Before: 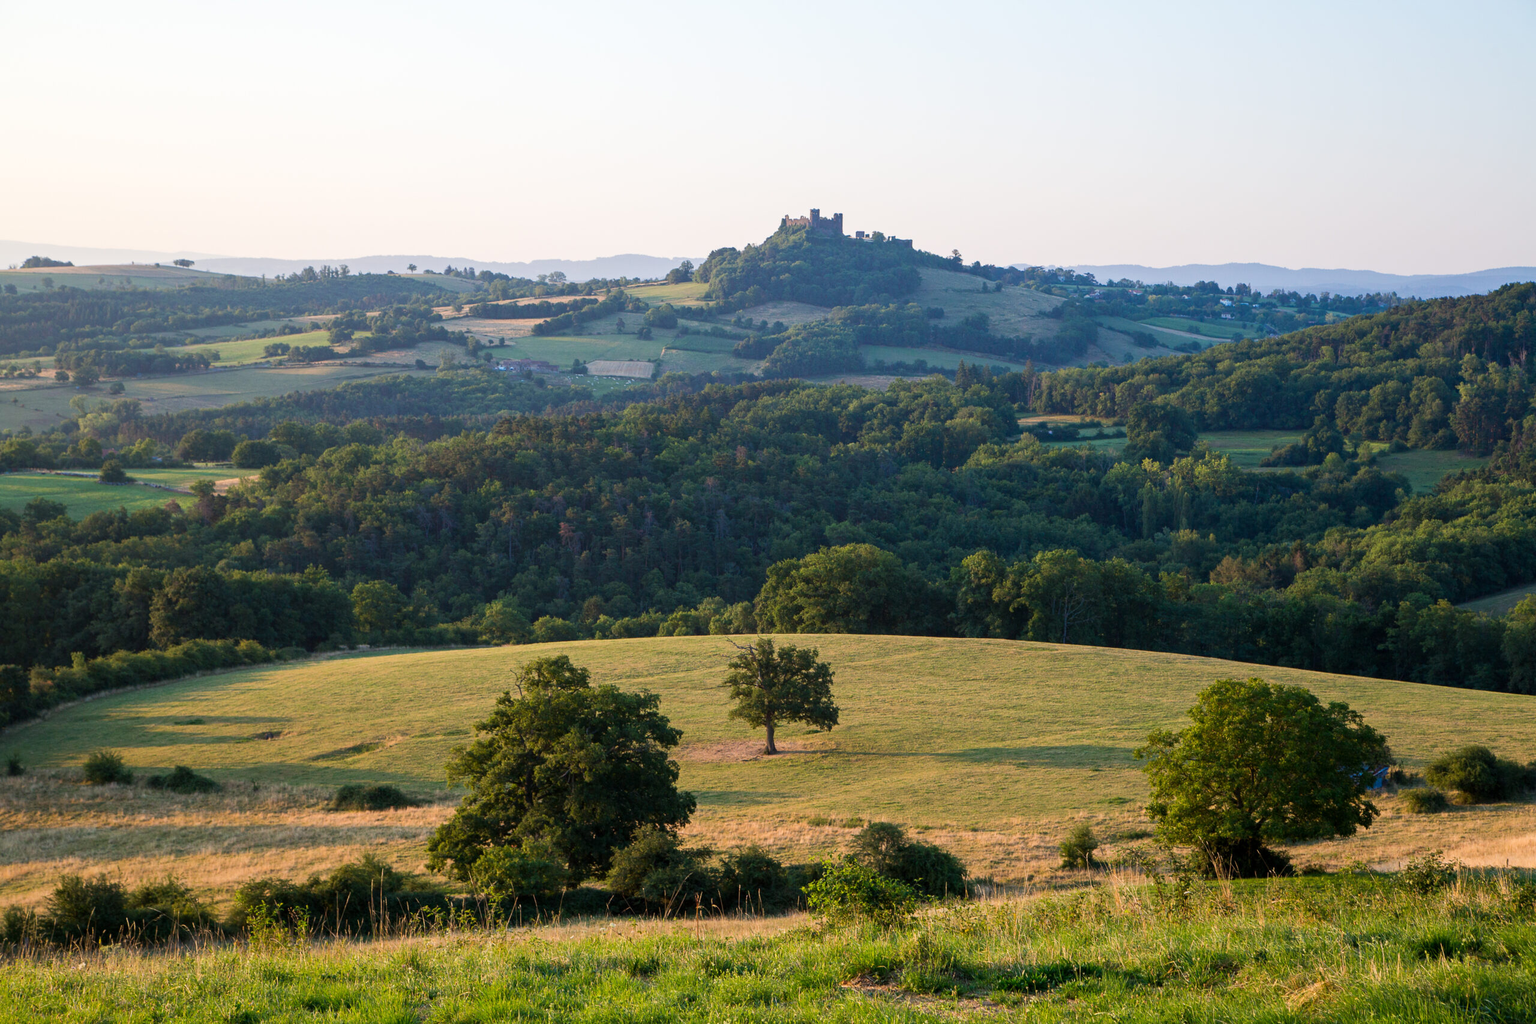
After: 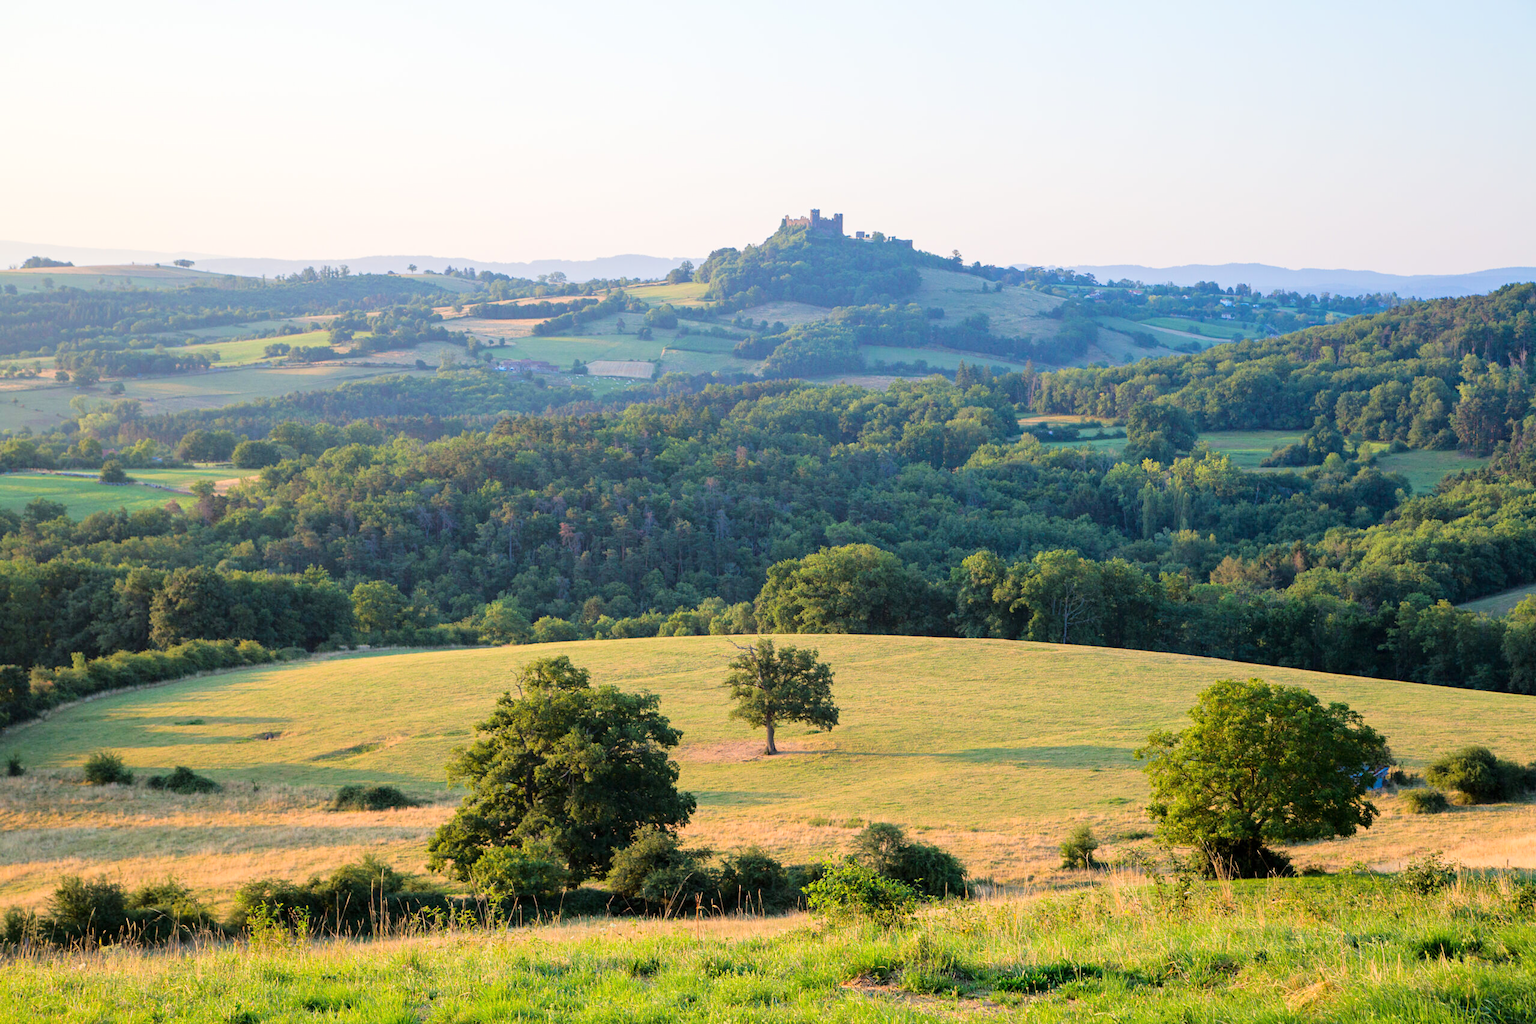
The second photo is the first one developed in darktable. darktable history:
tone curve: curves: ch0 [(0, 0) (0.26, 0.424) (0.417, 0.585) (1, 1)]
